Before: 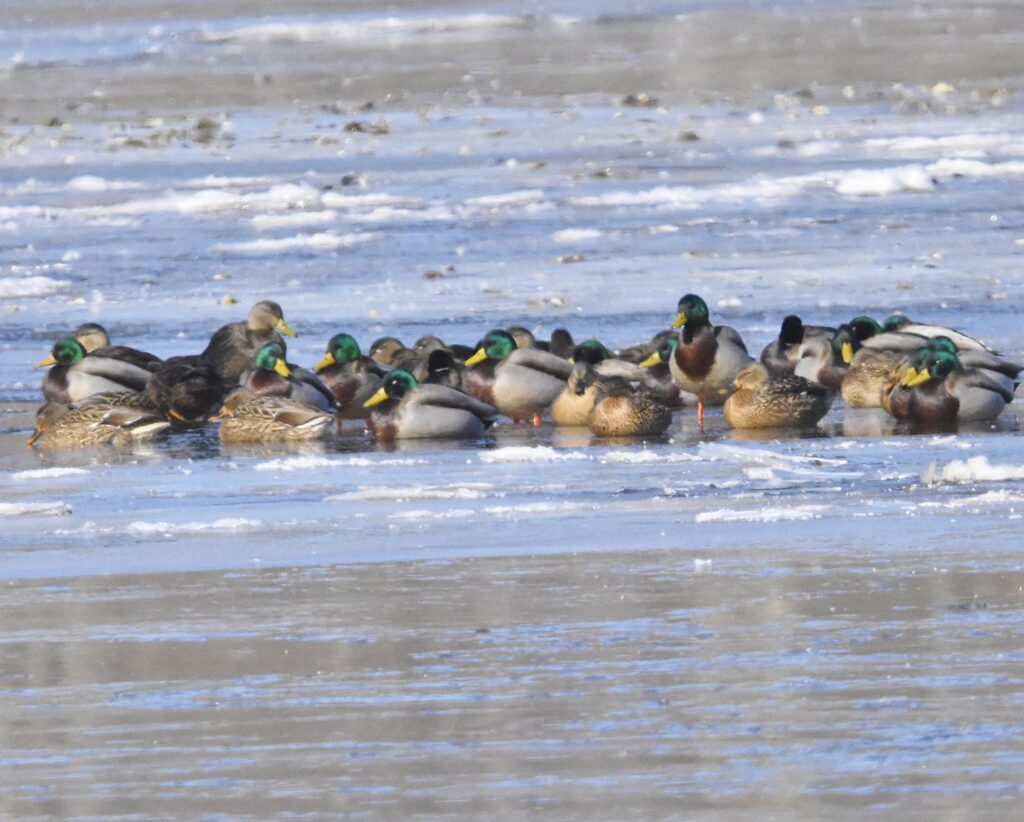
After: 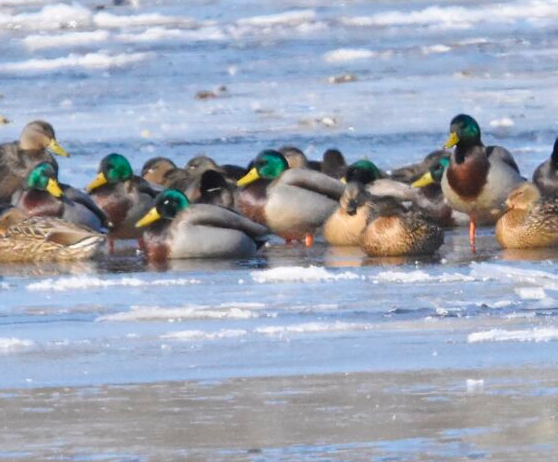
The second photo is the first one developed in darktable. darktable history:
crop and rotate: left 22.283%, top 21.95%, right 23.177%, bottom 21.791%
